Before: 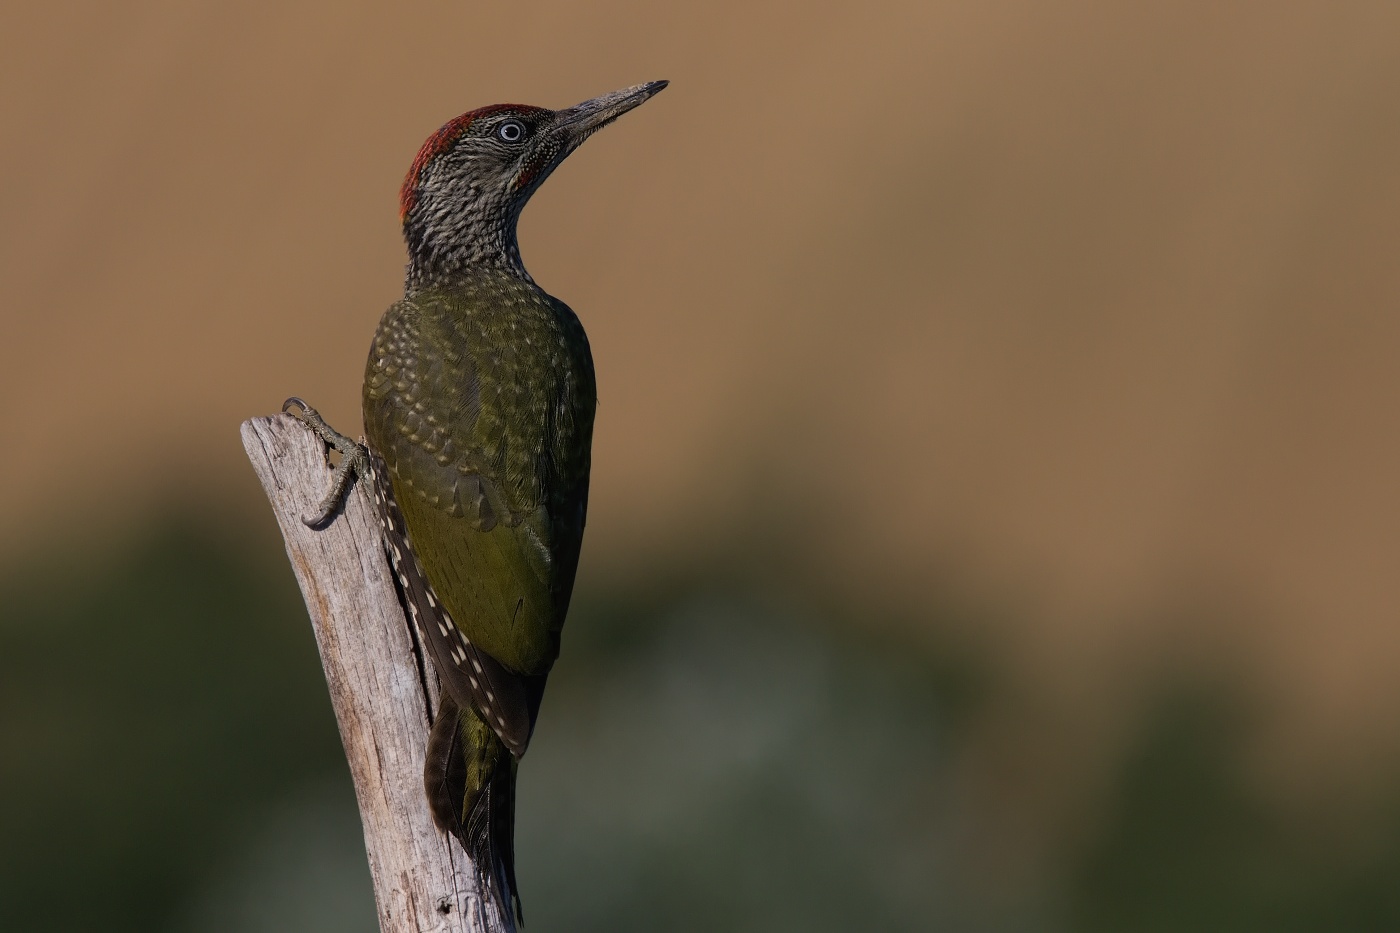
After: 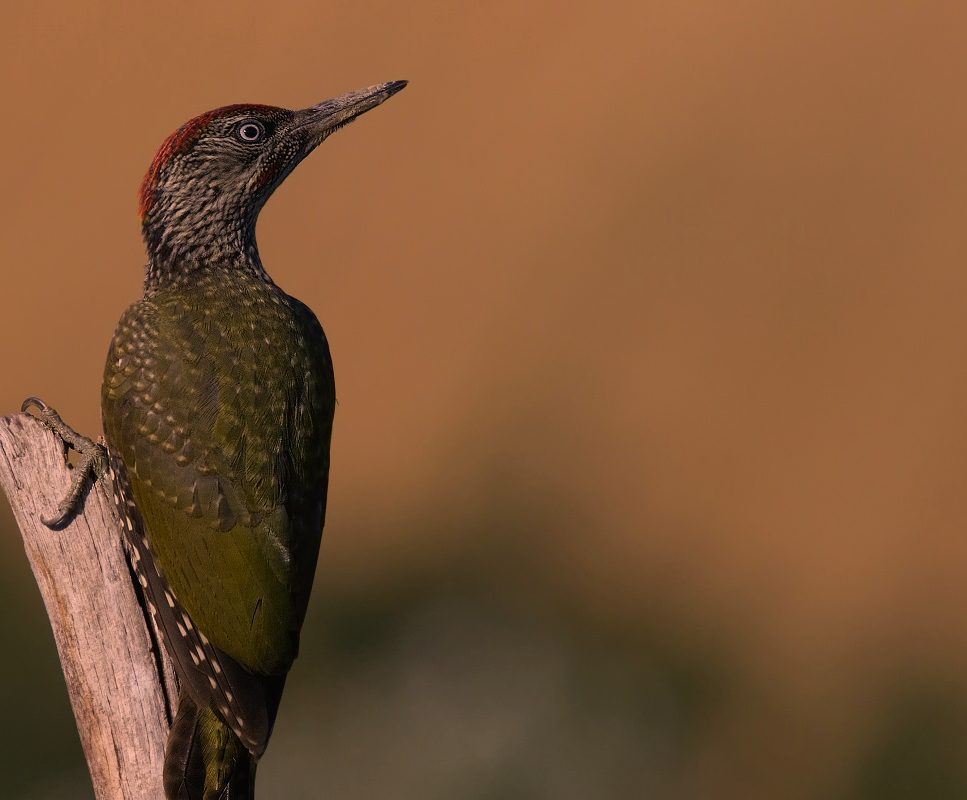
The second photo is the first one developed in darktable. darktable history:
color correction: highlights a* 20.44, highlights b* 19.54
crop: left 18.673%, right 12.255%, bottom 14.172%
